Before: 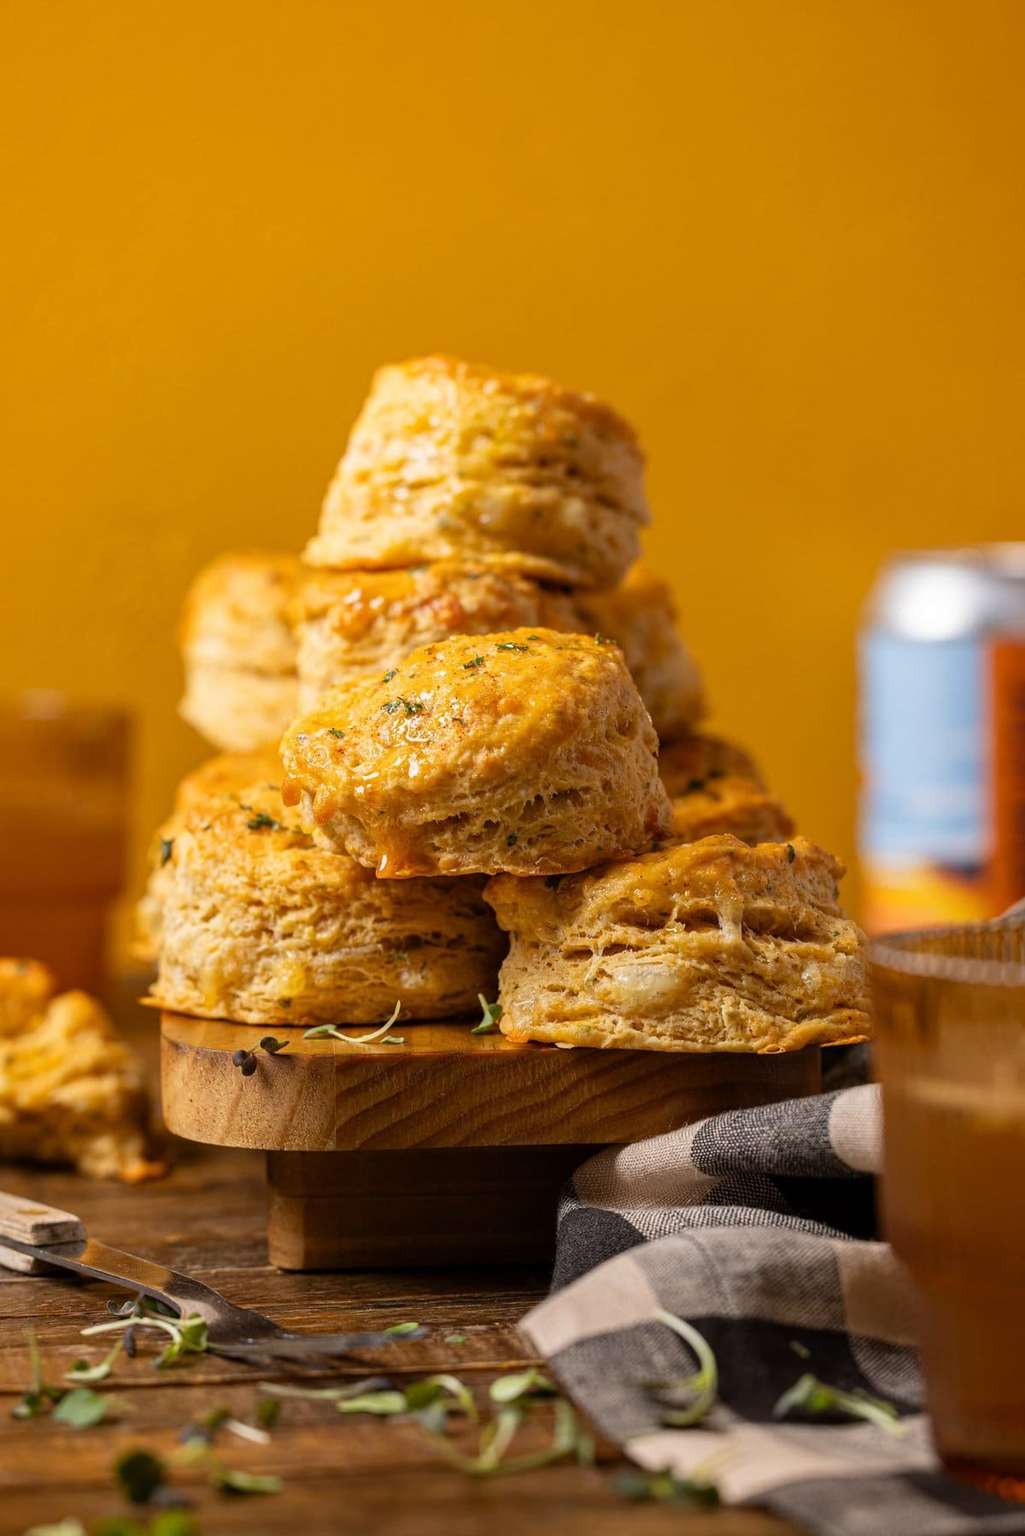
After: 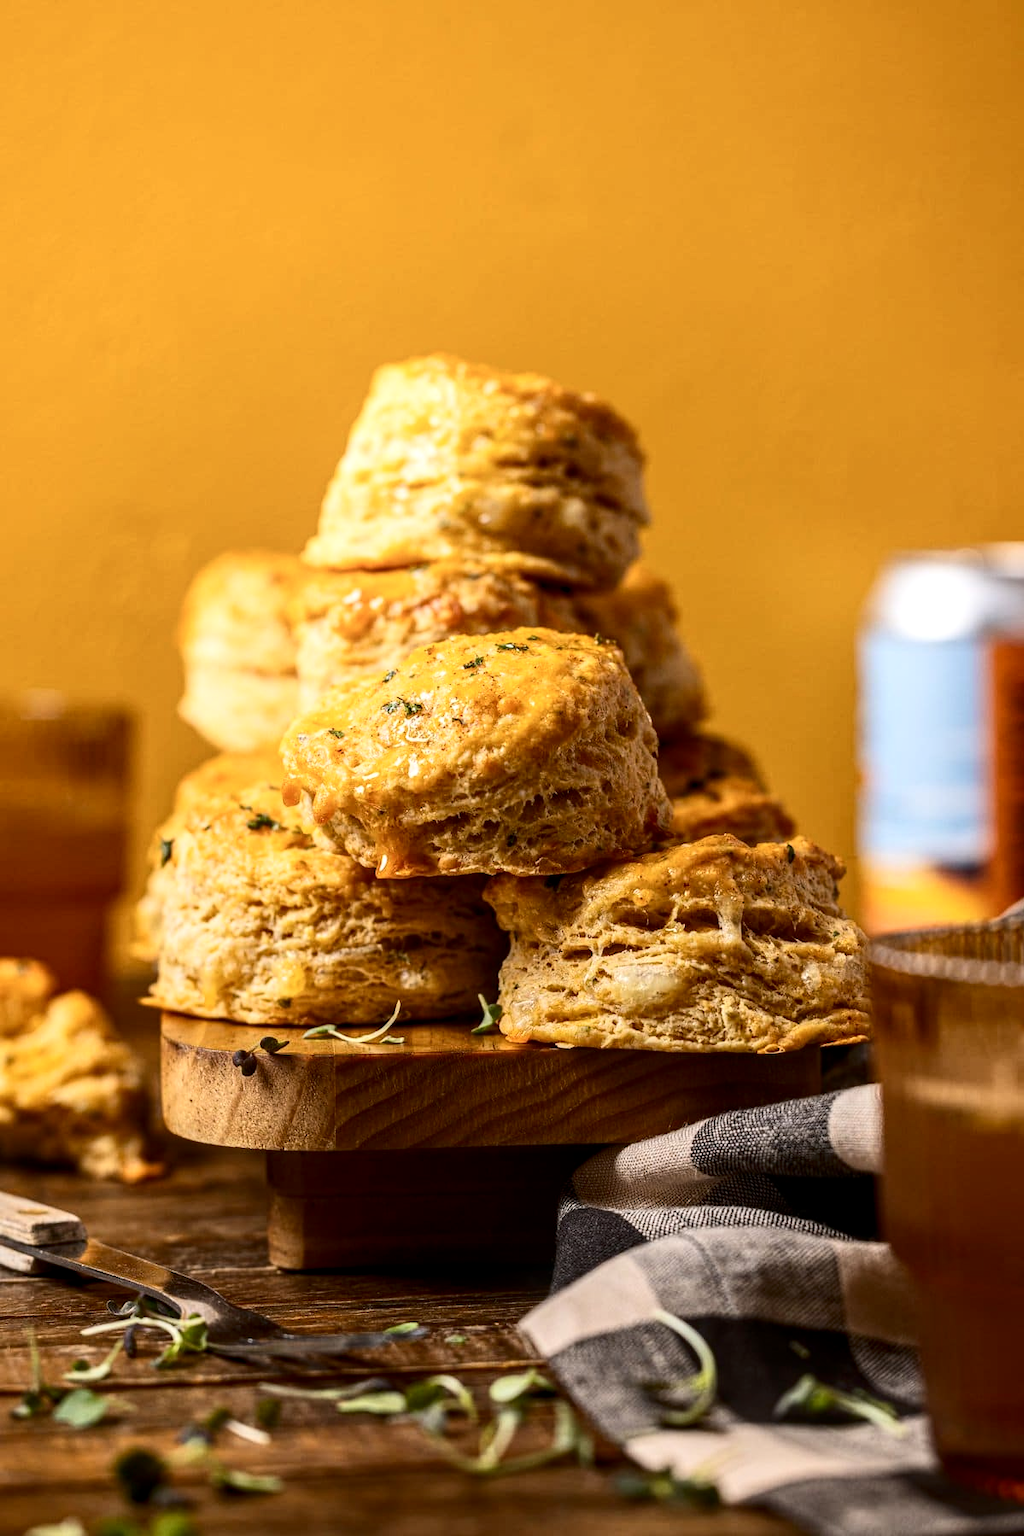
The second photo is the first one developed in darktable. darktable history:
contrast brightness saturation: contrast 0.28
shadows and highlights: radius 93.07, shadows -14.46, white point adjustment 0.23, highlights 31.48, compress 48.23%, highlights color adjustment 52.79%, soften with gaussian
local contrast: on, module defaults
